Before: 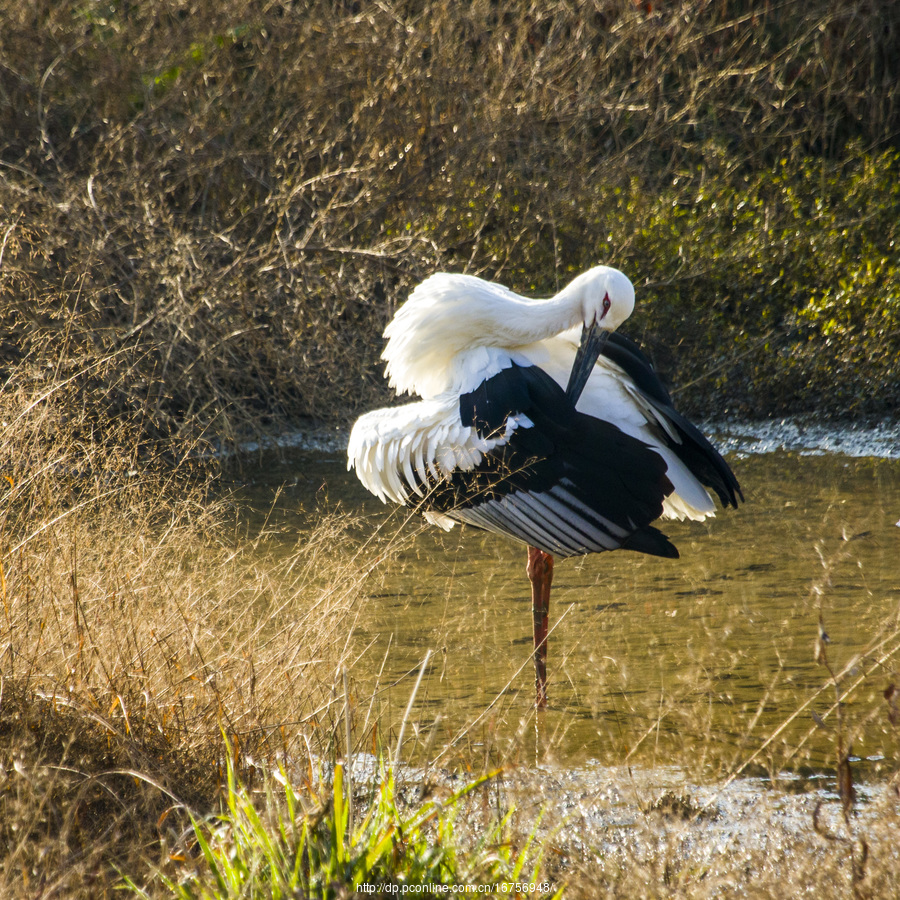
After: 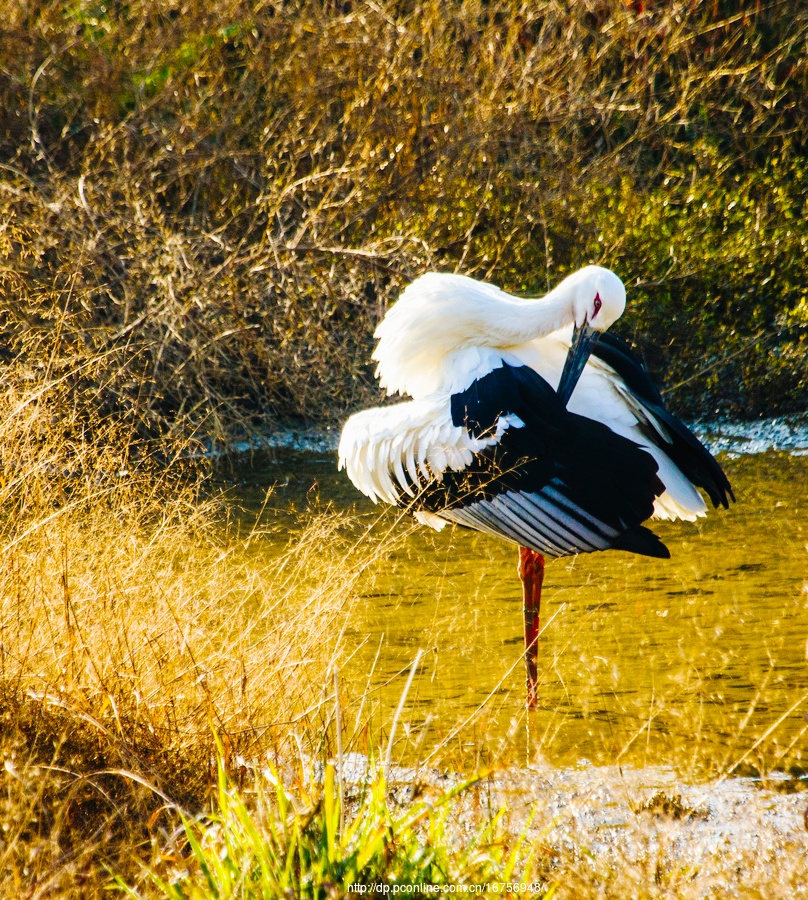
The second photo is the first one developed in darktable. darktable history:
color balance rgb: perceptual saturation grading › global saturation 19.416%, global vibrance 20%
tone curve: curves: ch0 [(0, 0.014) (0.12, 0.096) (0.386, 0.49) (0.54, 0.684) (0.751, 0.855) (0.89, 0.943) (0.998, 0.989)]; ch1 [(0, 0) (0.133, 0.099) (0.437, 0.41) (0.5, 0.5) (0.517, 0.536) (0.548, 0.575) (0.582, 0.631) (0.627, 0.688) (0.836, 0.868) (1, 1)]; ch2 [(0, 0) (0.374, 0.341) (0.456, 0.443) (0.478, 0.49) (0.501, 0.5) (0.528, 0.538) (0.55, 0.6) (0.572, 0.63) (0.702, 0.765) (1, 1)], preserve colors none
crop and rotate: left 1.064%, right 9.145%
